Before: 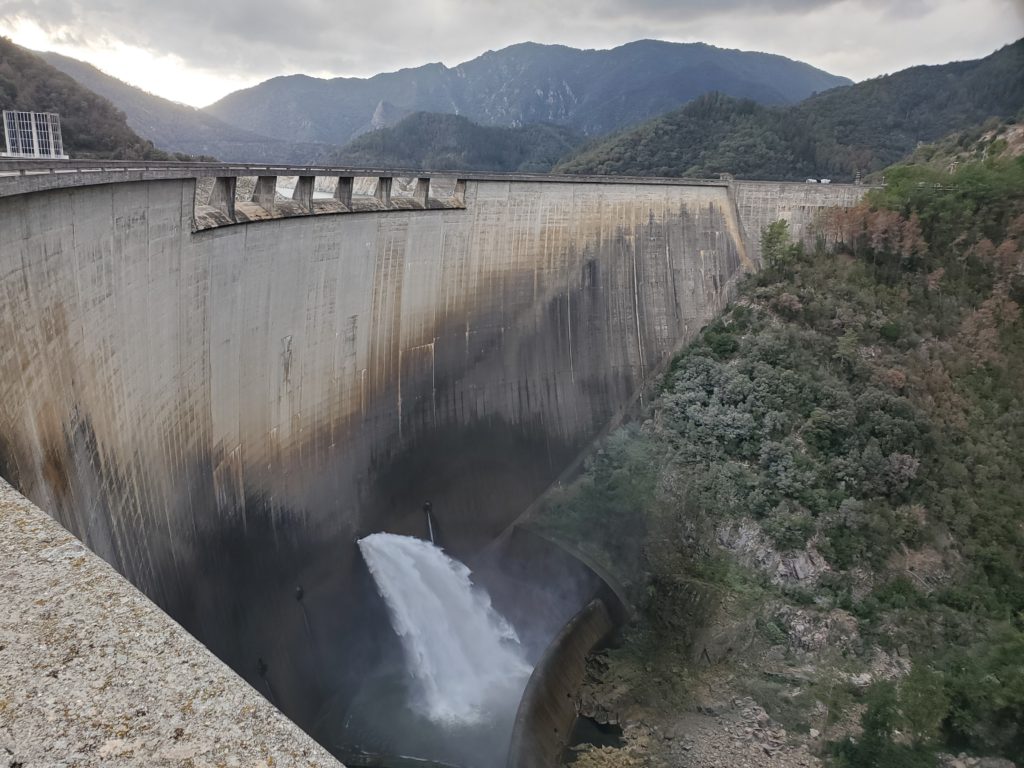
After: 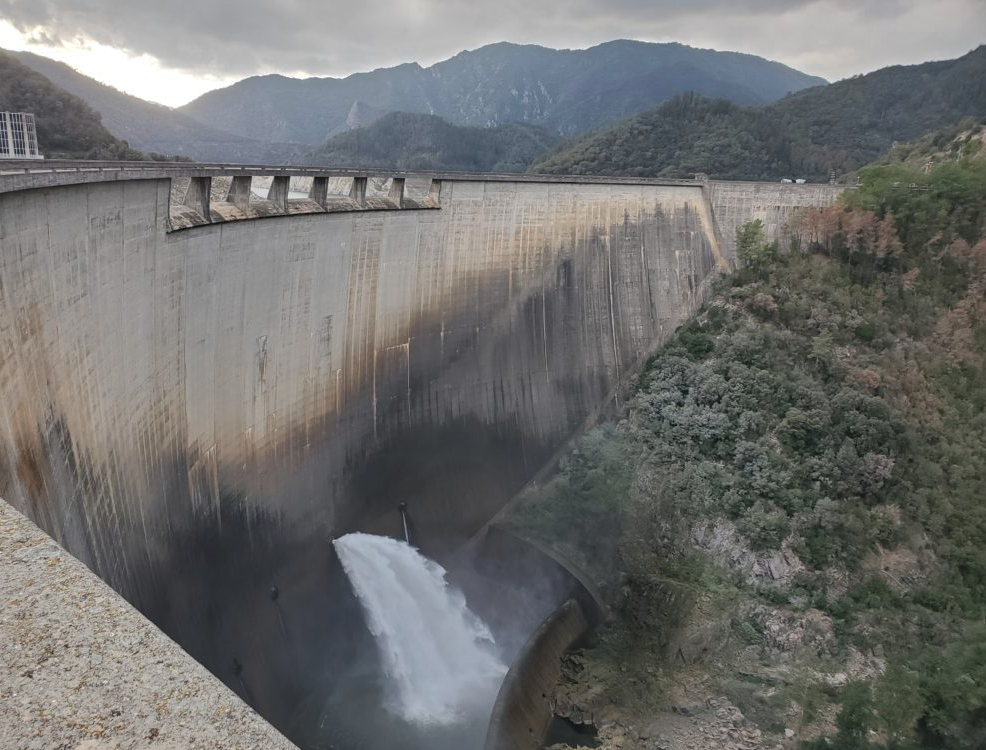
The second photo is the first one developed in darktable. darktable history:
shadows and highlights: shadows 40, highlights -60
crop and rotate: left 2.536%, right 1.107%, bottom 2.246%
color zones: curves: ch0 [(0.018, 0.548) (0.224, 0.64) (0.425, 0.447) (0.675, 0.575) (0.732, 0.579)]; ch1 [(0.066, 0.487) (0.25, 0.5) (0.404, 0.43) (0.75, 0.421) (0.956, 0.421)]; ch2 [(0.044, 0.561) (0.215, 0.465) (0.399, 0.544) (0.465, 0.548) (0.614, 0.447) (0.724, 0.43) (0.882, 0.623) (0.956, 0.632)]
